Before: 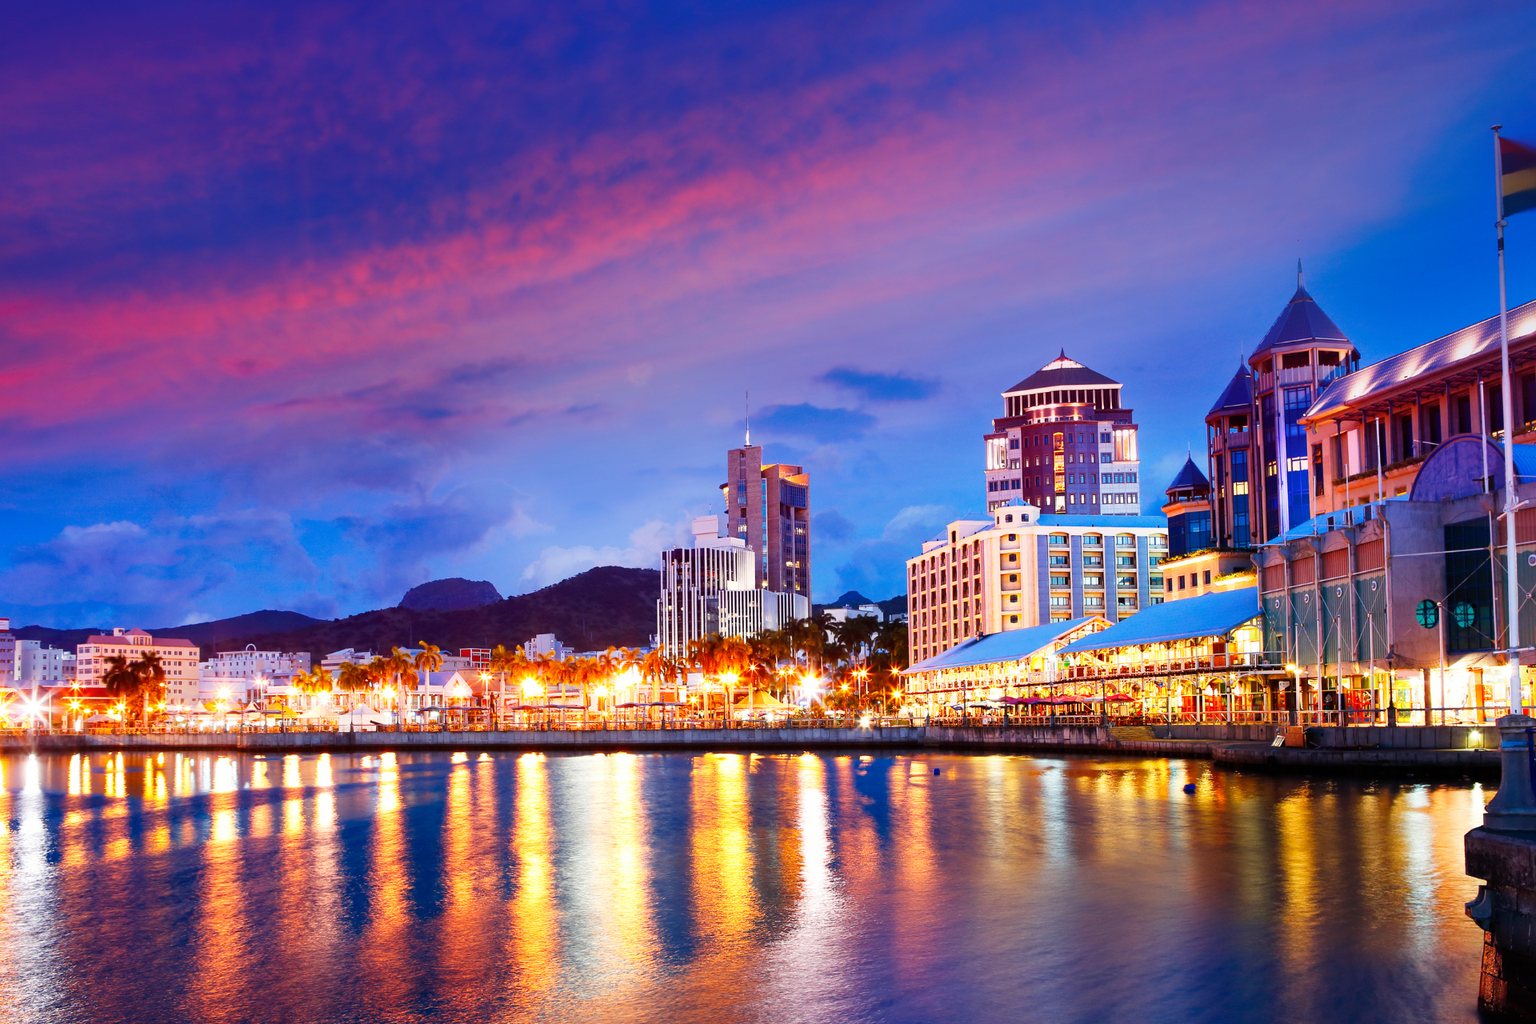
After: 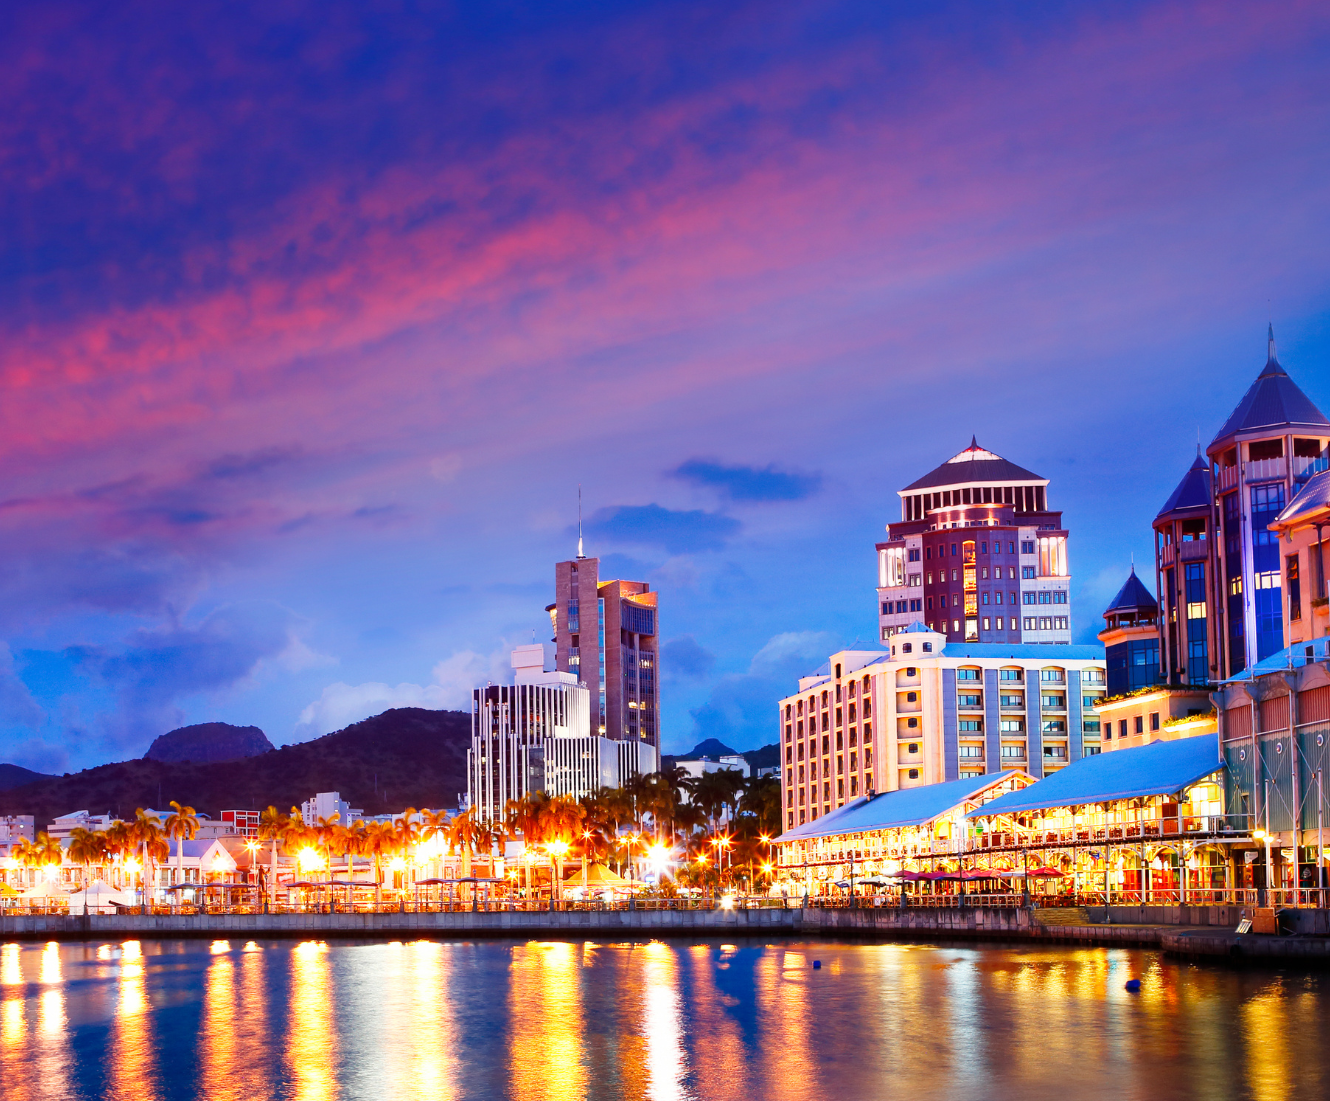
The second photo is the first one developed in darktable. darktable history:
crop: left 18.479%, right 12.2%, bottom 13.971%
white balance: red 1, blue 1
